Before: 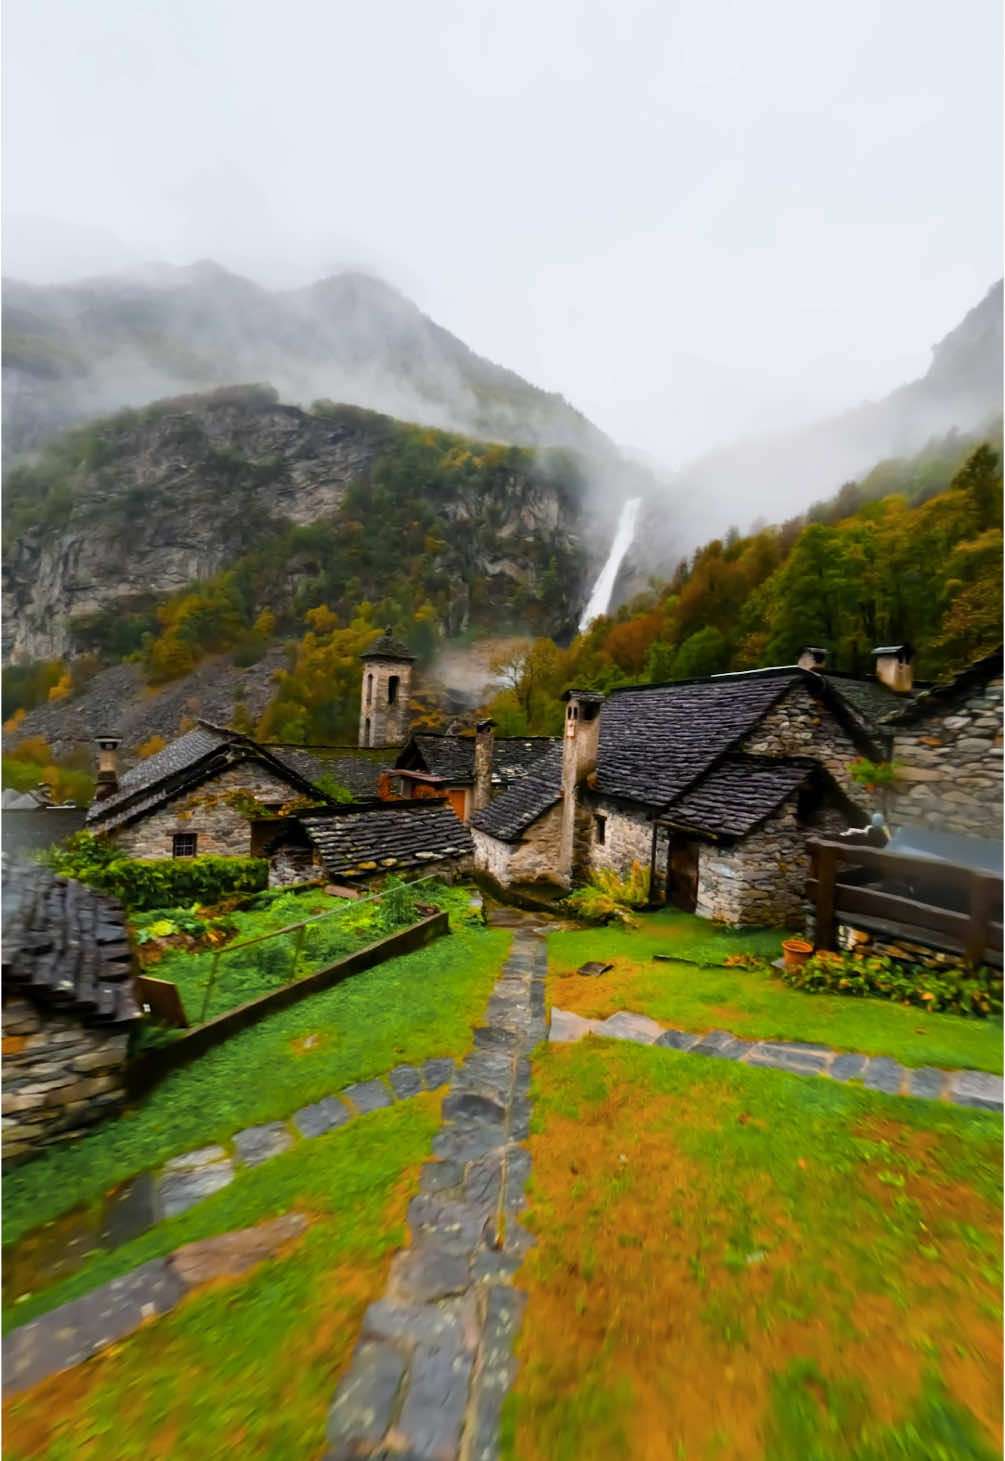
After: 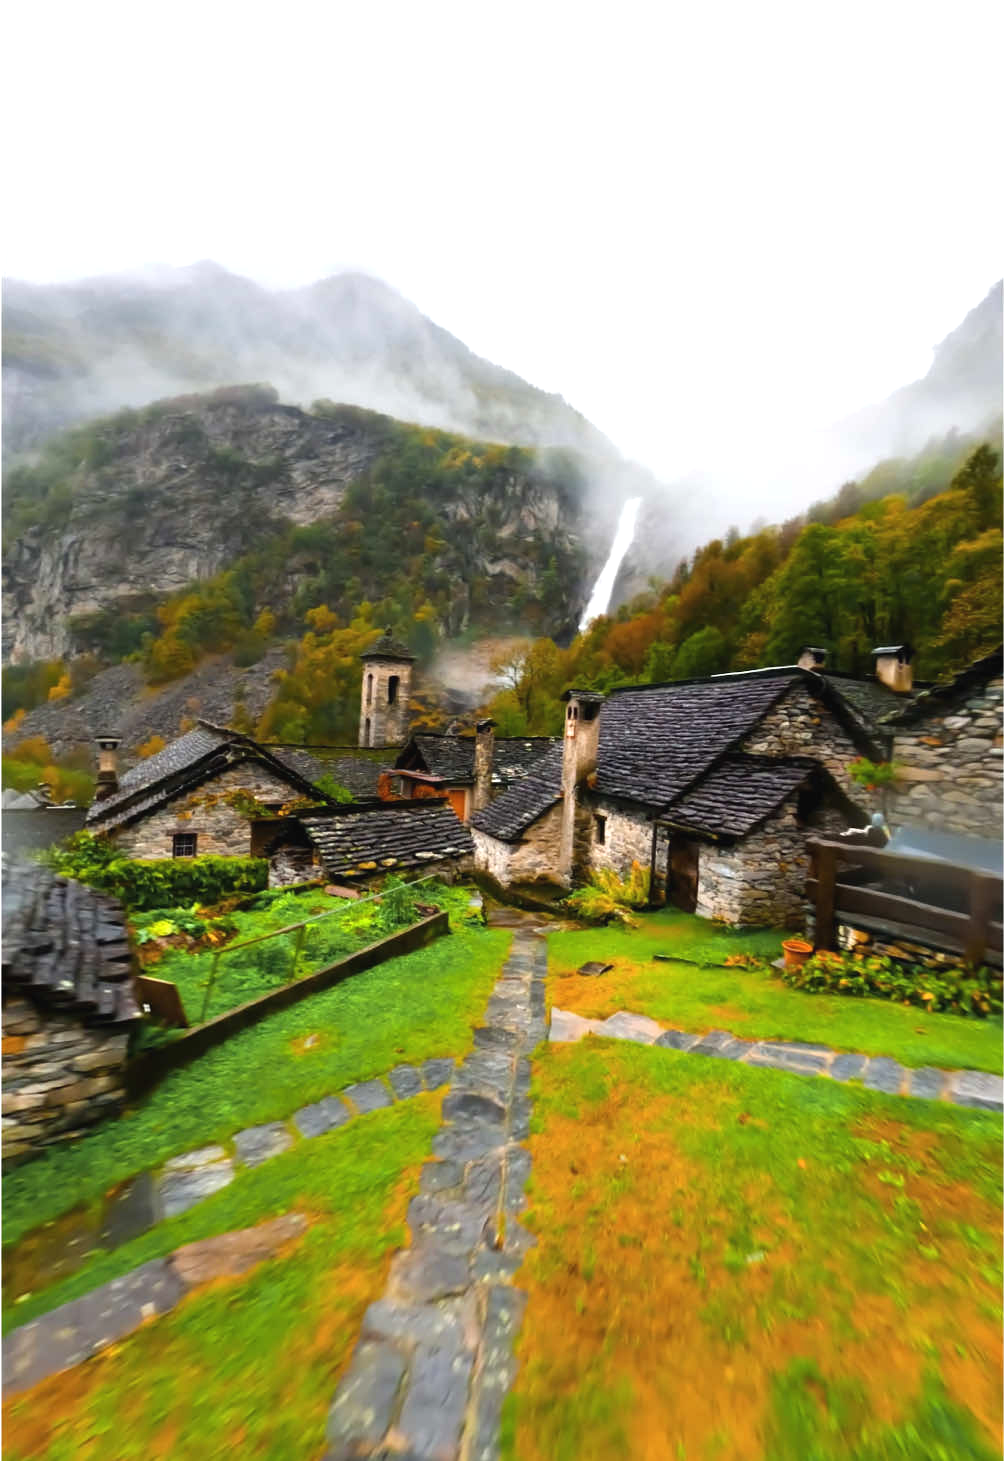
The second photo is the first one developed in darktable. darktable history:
exposure: black level correction -0.002, exposure 0.542 EV, compensate highlight preservation false
